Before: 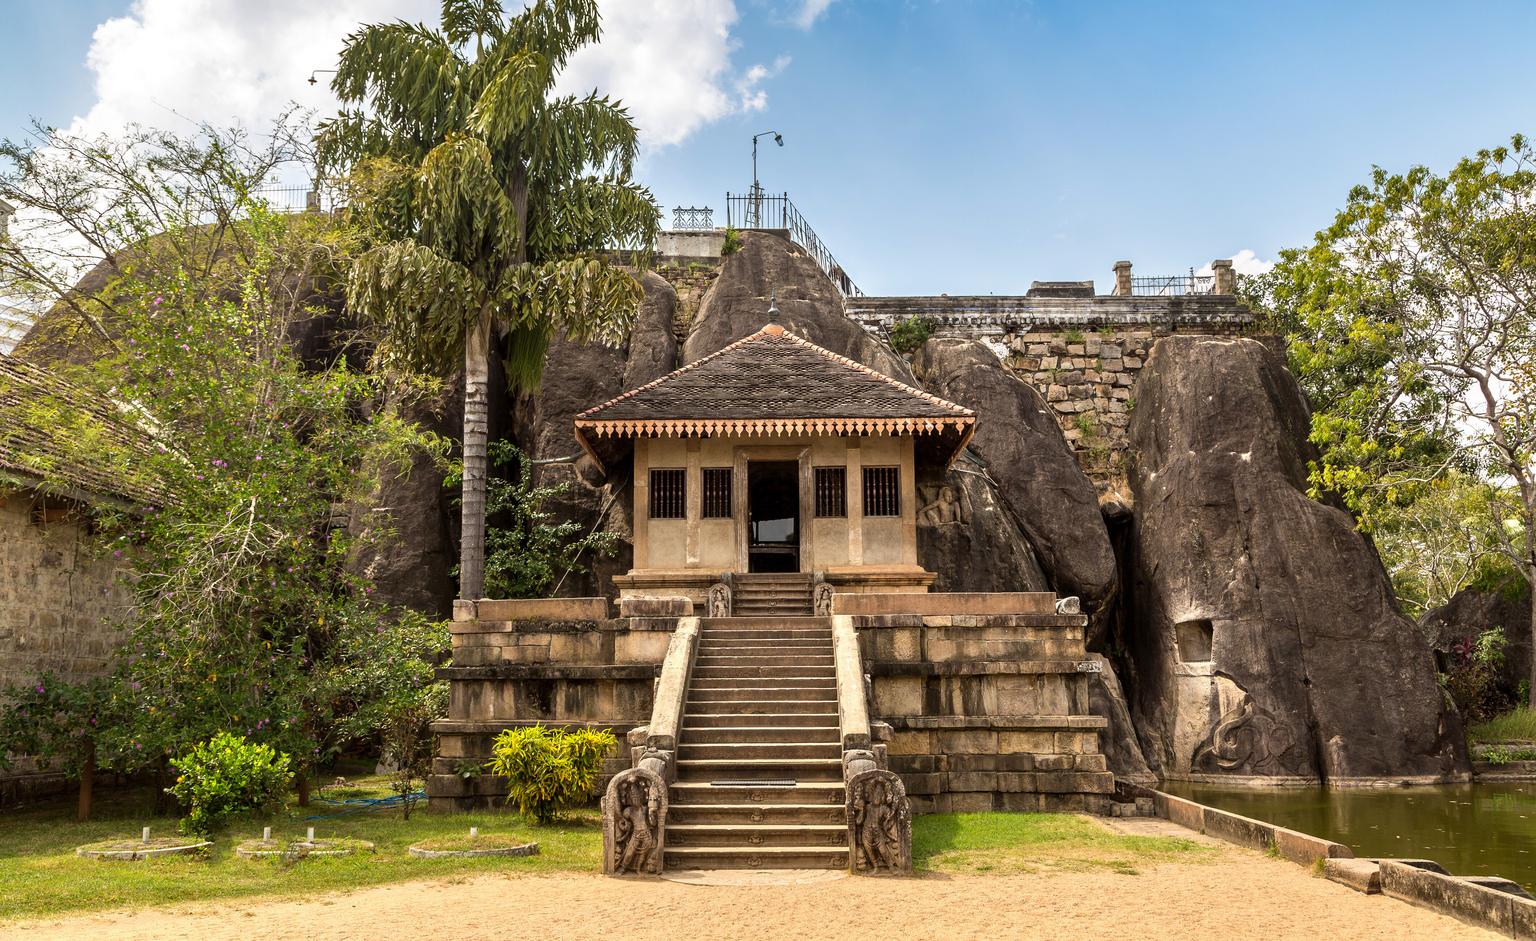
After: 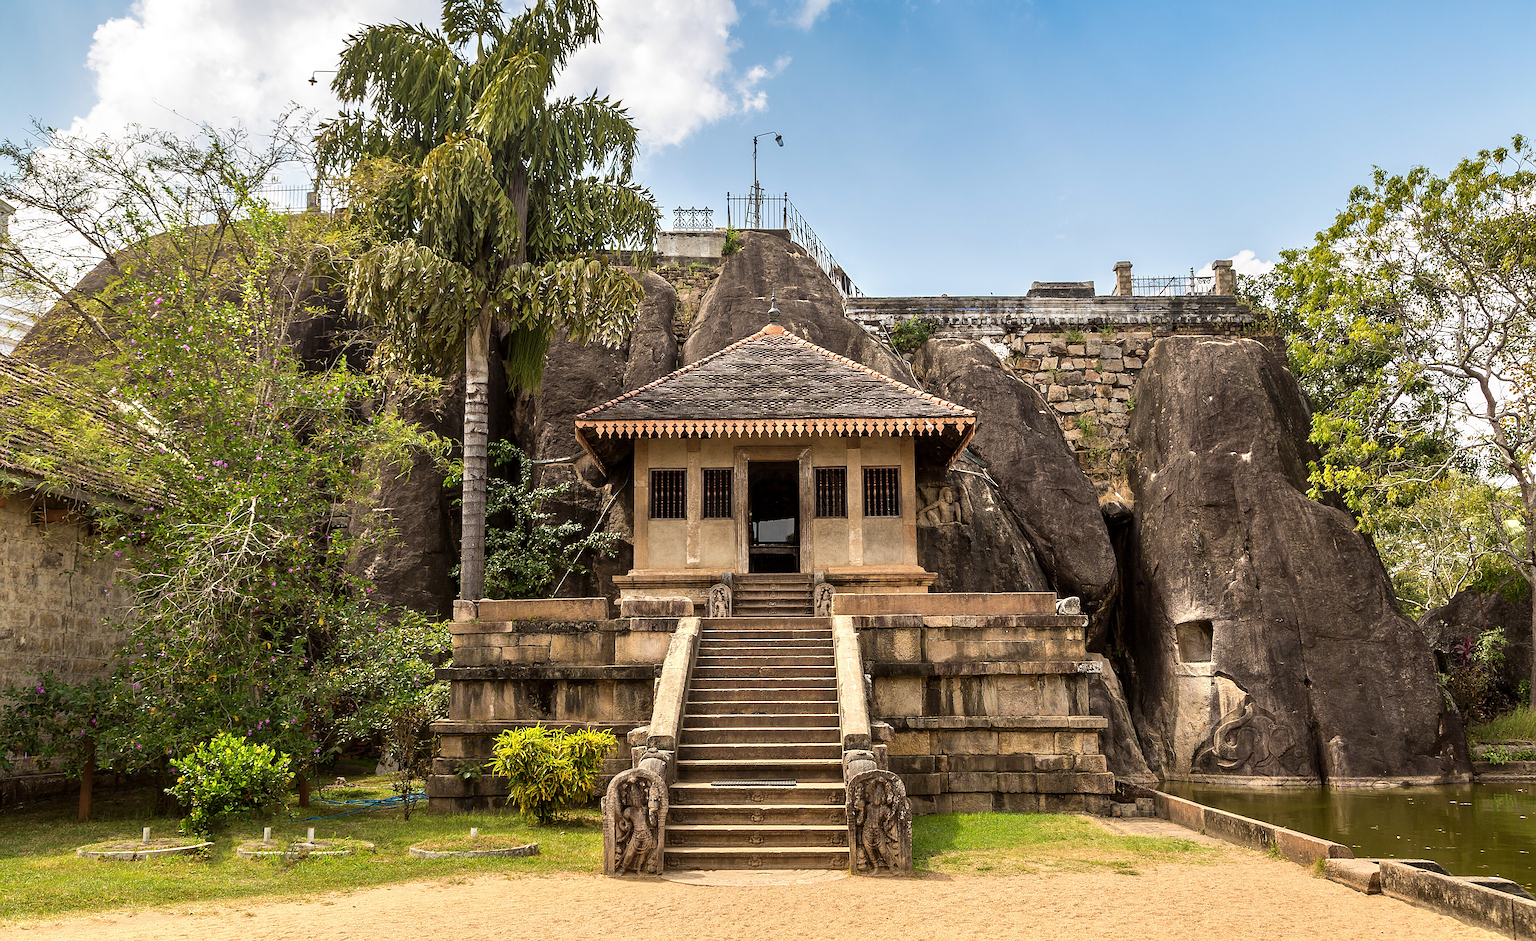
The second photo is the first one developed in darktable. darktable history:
sharpen: on, module defaults
color balance rgb: on, module defaults
